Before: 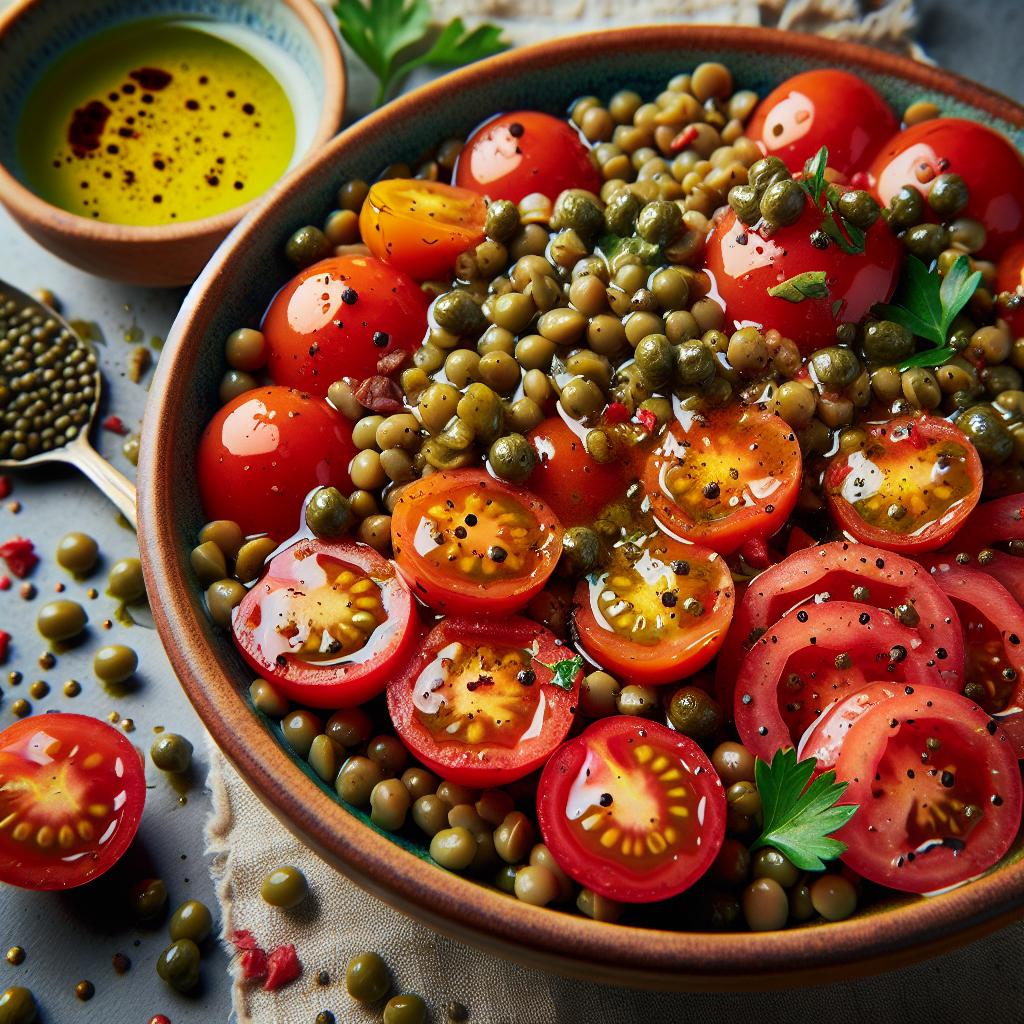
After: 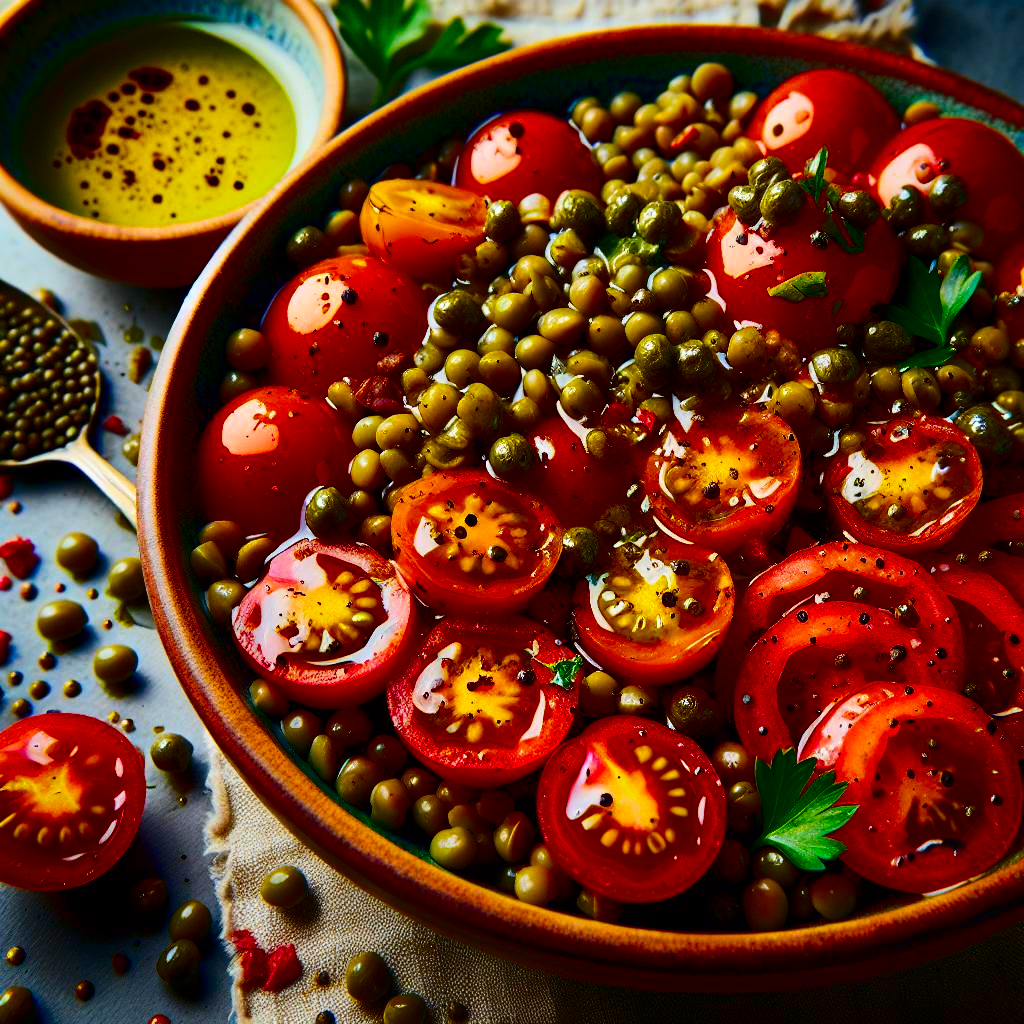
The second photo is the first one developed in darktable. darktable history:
color balance rgb: linear chroma grading › global chroma 15%, perceptual saturation grading › global saturation 30%
contrast brightness saturation: contrast 0.22, brightness -0.19, saturation 0.24
